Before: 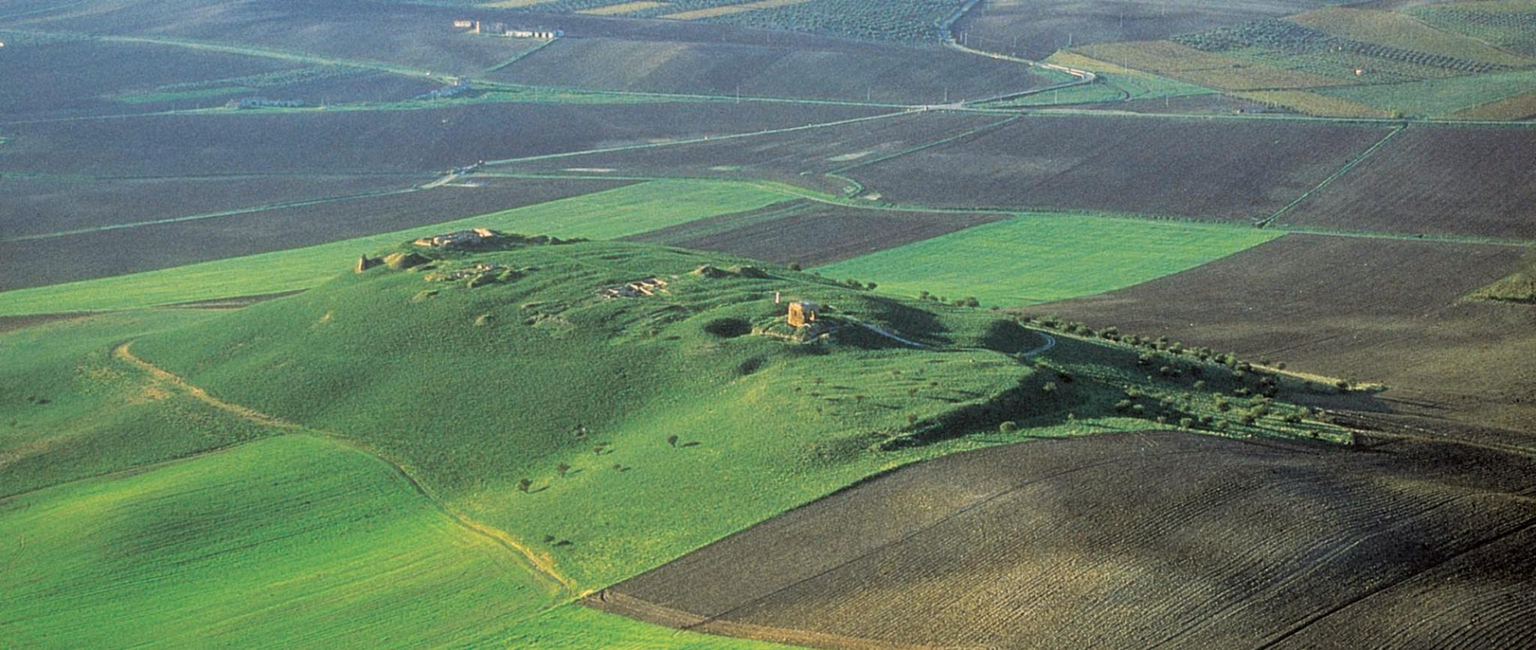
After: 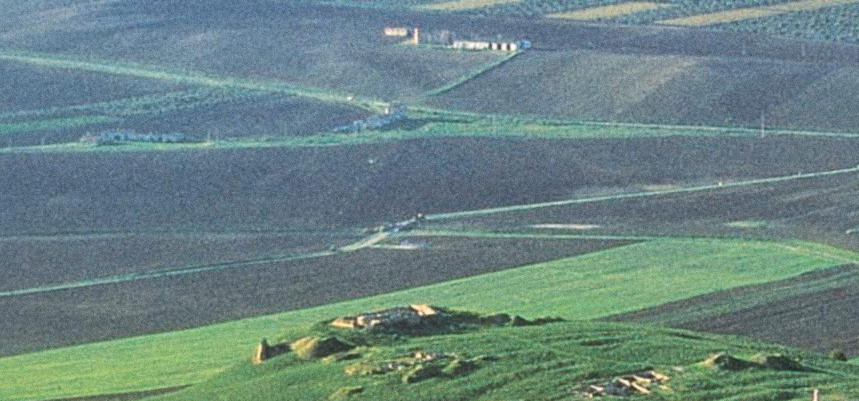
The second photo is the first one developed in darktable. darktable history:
local contrast: mode bilateral grid, contrast 20, coarseness 50, detail 132%, midtone range 0.2
grain: coarseness 0.09 ISO
crop and rotate: left 10.817%, top 0.062%, right 47.194%, bottom 53.626%
